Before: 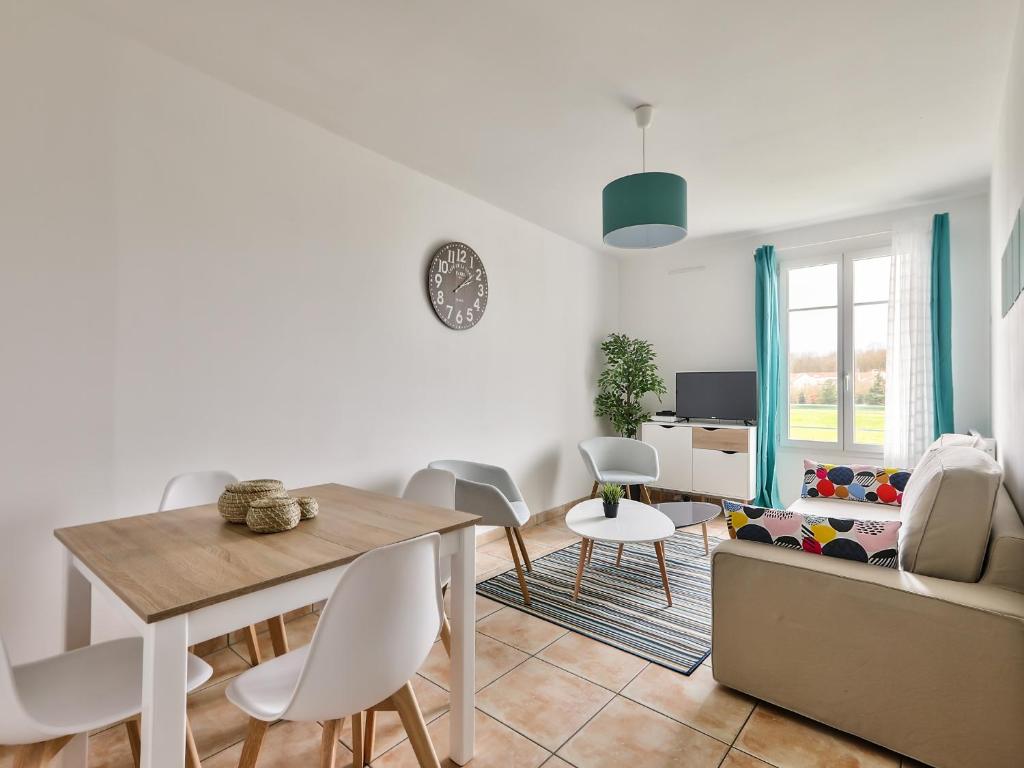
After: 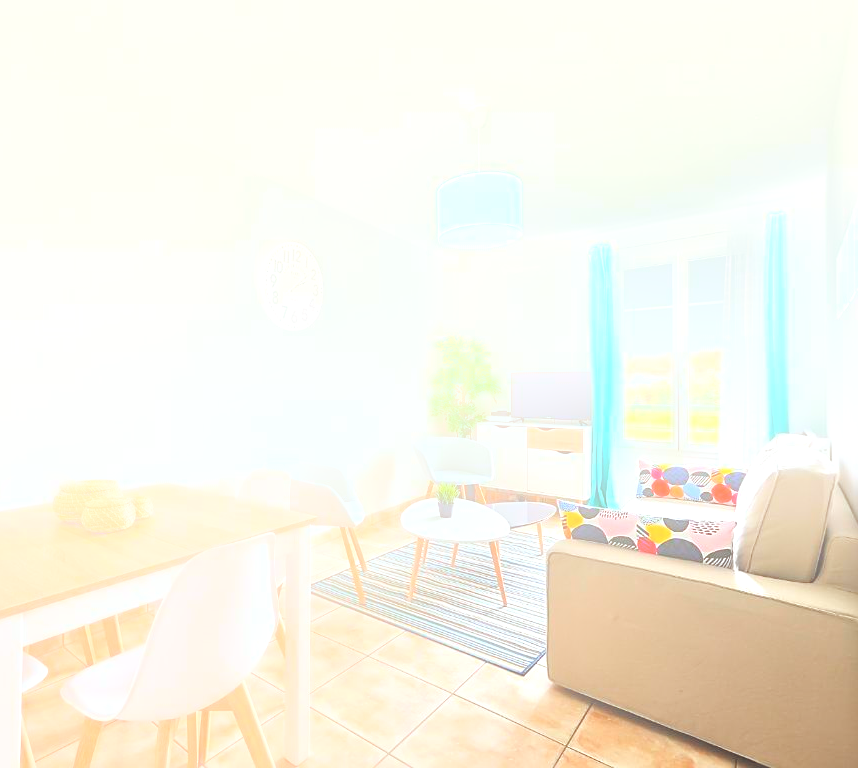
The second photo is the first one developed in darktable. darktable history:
exposure: black level correction 0, exposure 0.877 EV, compensate exposure bias true, compensate highlight preservation false
sharpen: on, module defaults
bloom: size 38%, threshold 95%, strength 30%
crop: left 16.145%
color correction: highlights a* -2.73, highlights b* -2.09, shadows a* 2.41, shadows b* 2.73
